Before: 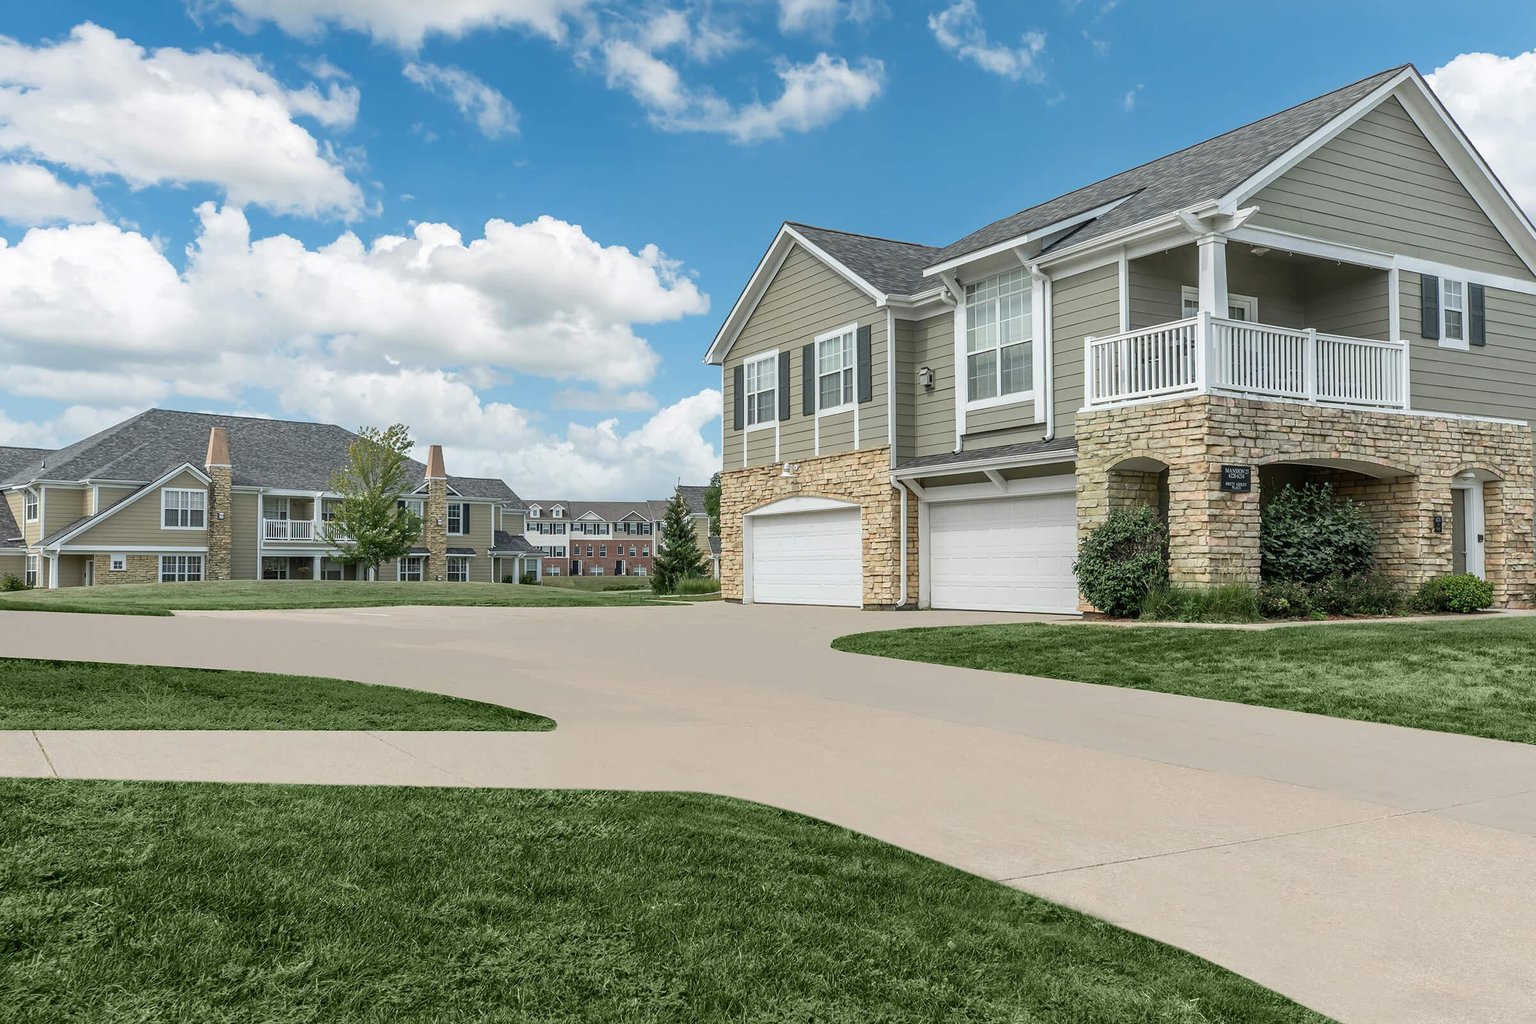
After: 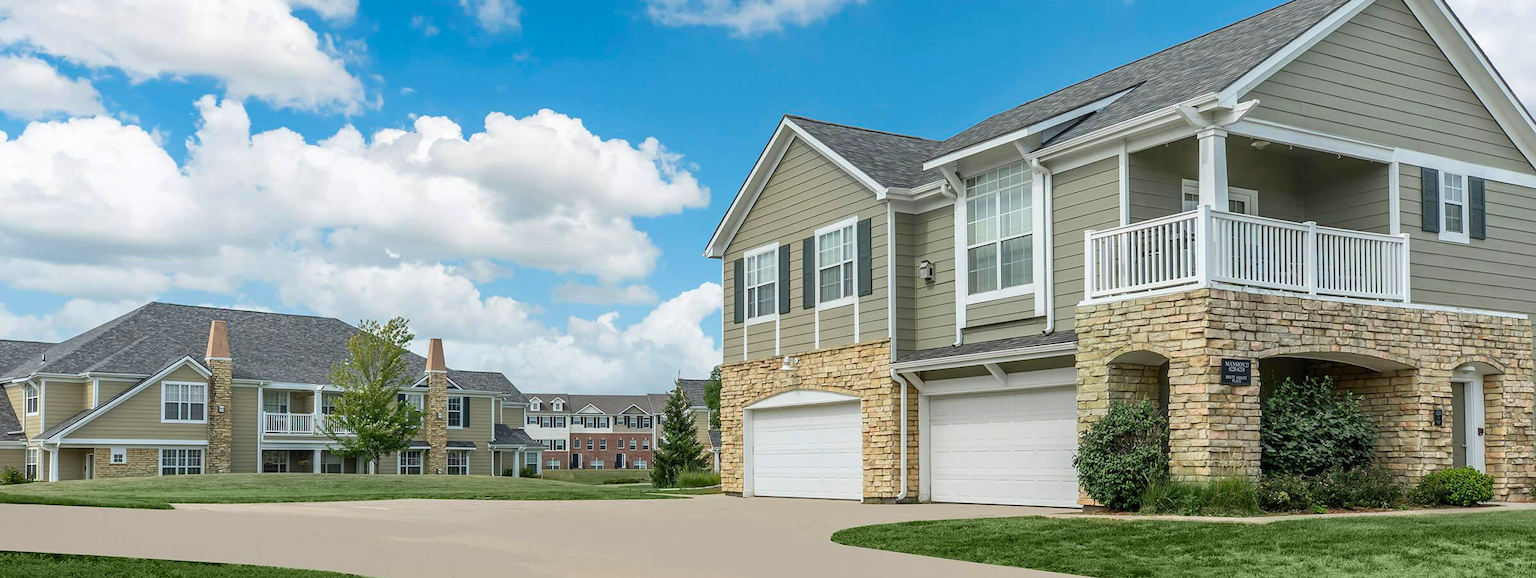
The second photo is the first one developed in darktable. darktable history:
crop and rotate: top 10.457%, bottom 32.998%
color zones: curves: ch1 [(0.29, 0.492) (0.373, 0.185) (0.509, 0.481)]; ch2 [(0.25, 0.462) (0.749, 0.457)], mix -95.09%
color balance rgb: linear chroma grading › global chroma 15.102%, perceptual saturation grading › global saturation 0.507%, global vibrance 20%
